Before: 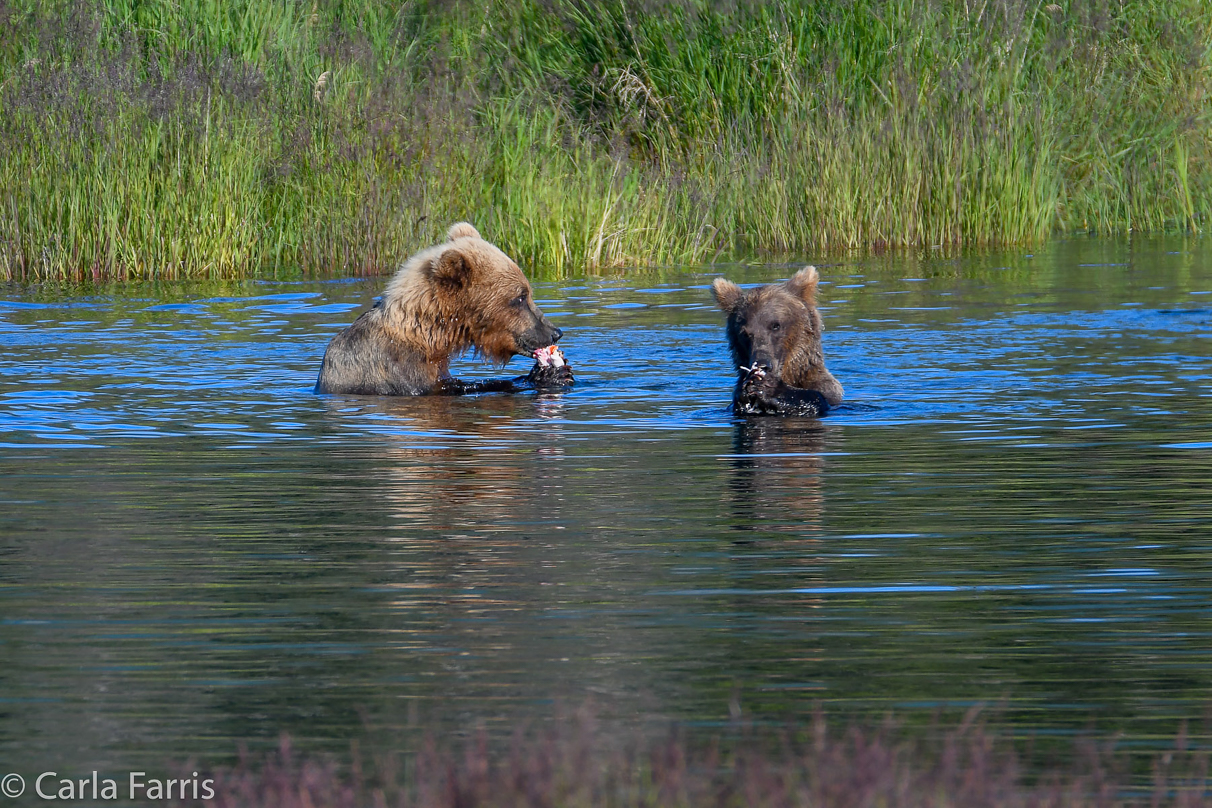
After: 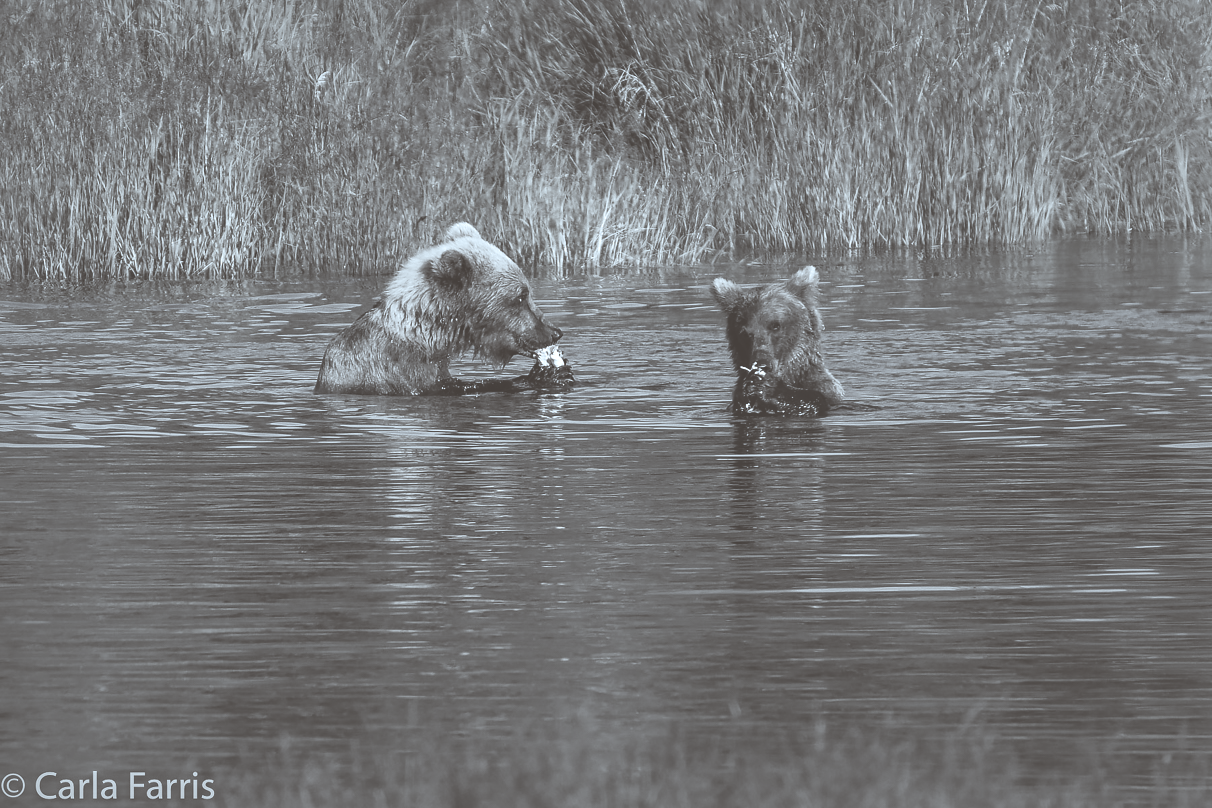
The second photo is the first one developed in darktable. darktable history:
contrast brightness saturation: saturation -0.985
local contrast: mode bilateral grid, contrast 24, coarseness 59, detail 151%, midtone range 0.2
color correction: highlights a* -3.35, highlights b* -6.56, shadows a* 3.24, shadows b* 5.22
exposure: black level correction -0.087, compensate exposure bias true, compensate highlight preservation false
velvia: strength 32.66%, mid-tones bias 0.206
